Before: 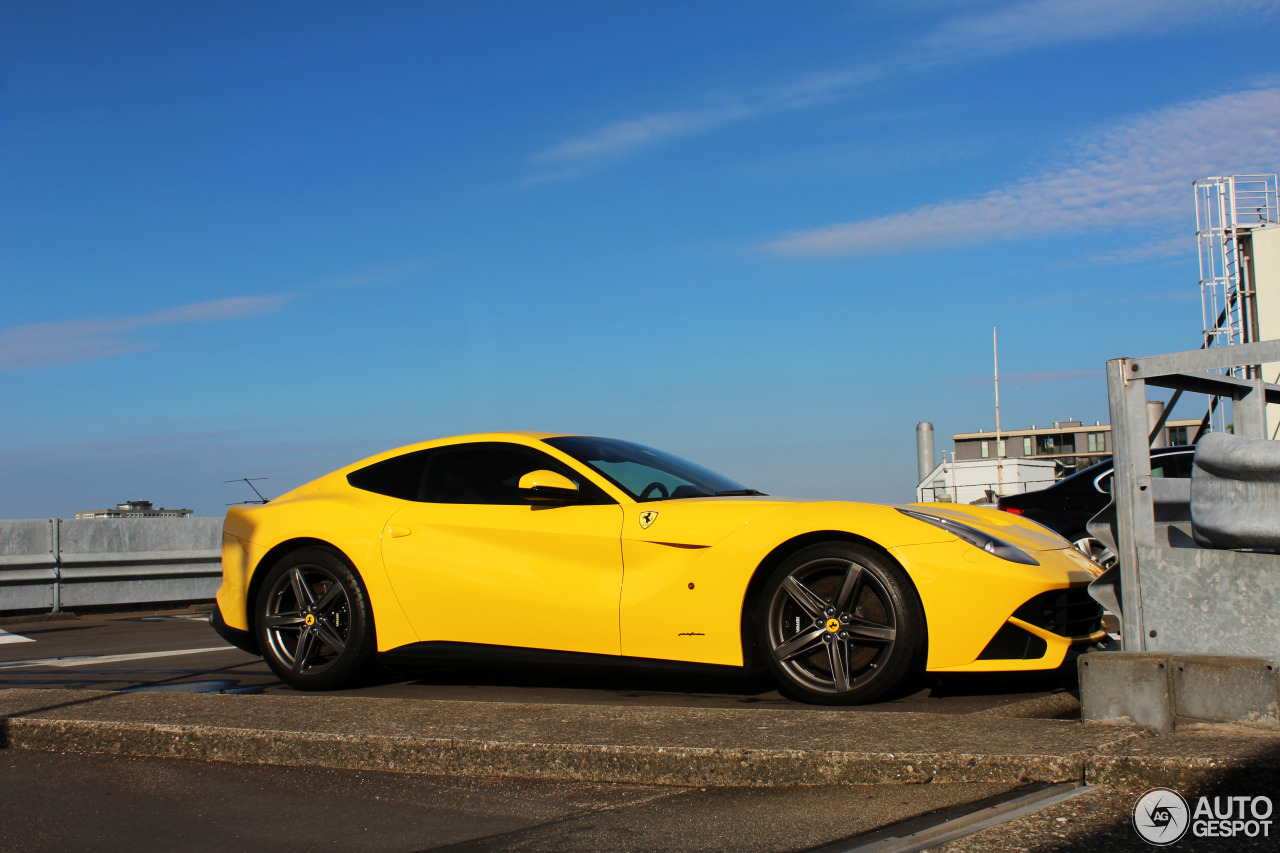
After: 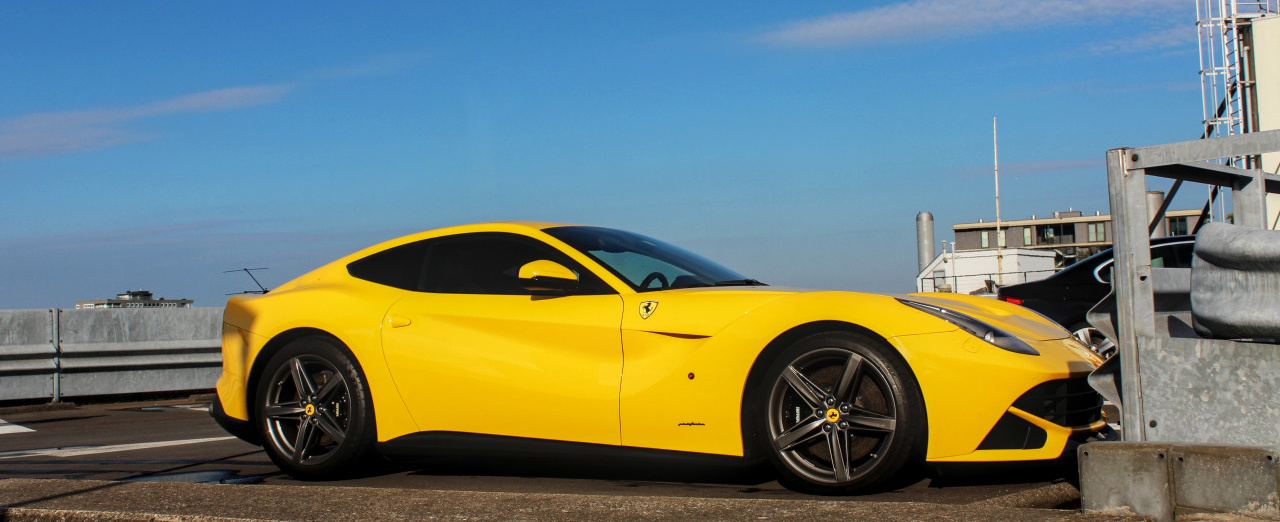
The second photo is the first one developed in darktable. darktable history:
local contrast: on, module defaults
crop and rotate: top 24.788%, bottom 14.008%
